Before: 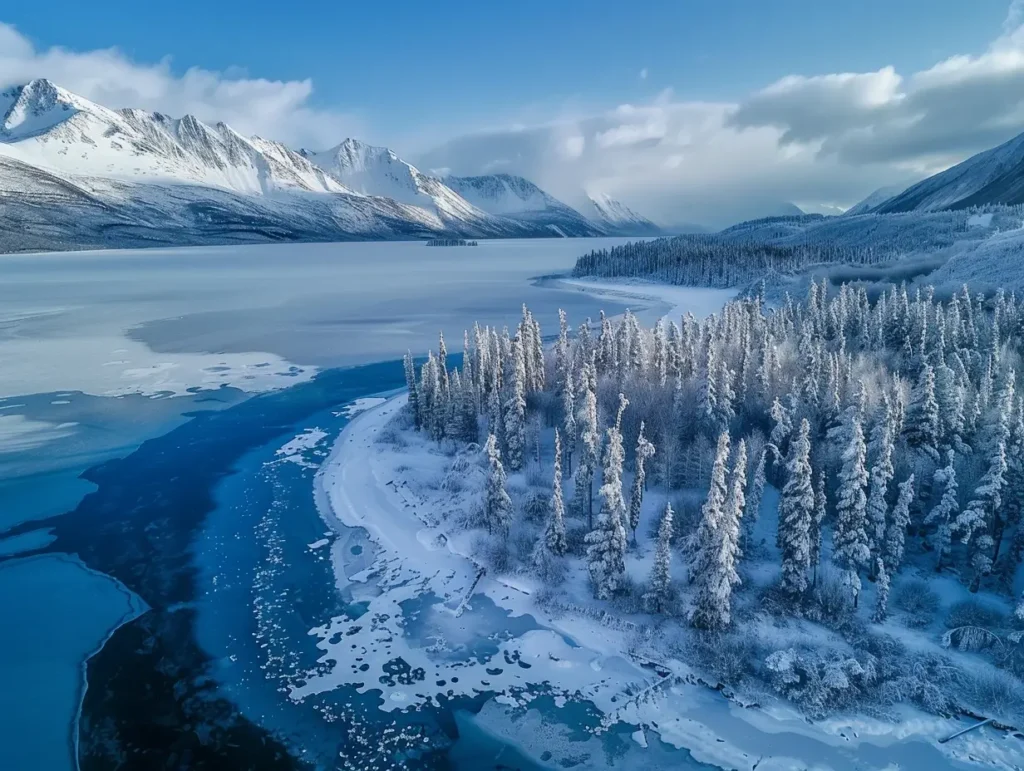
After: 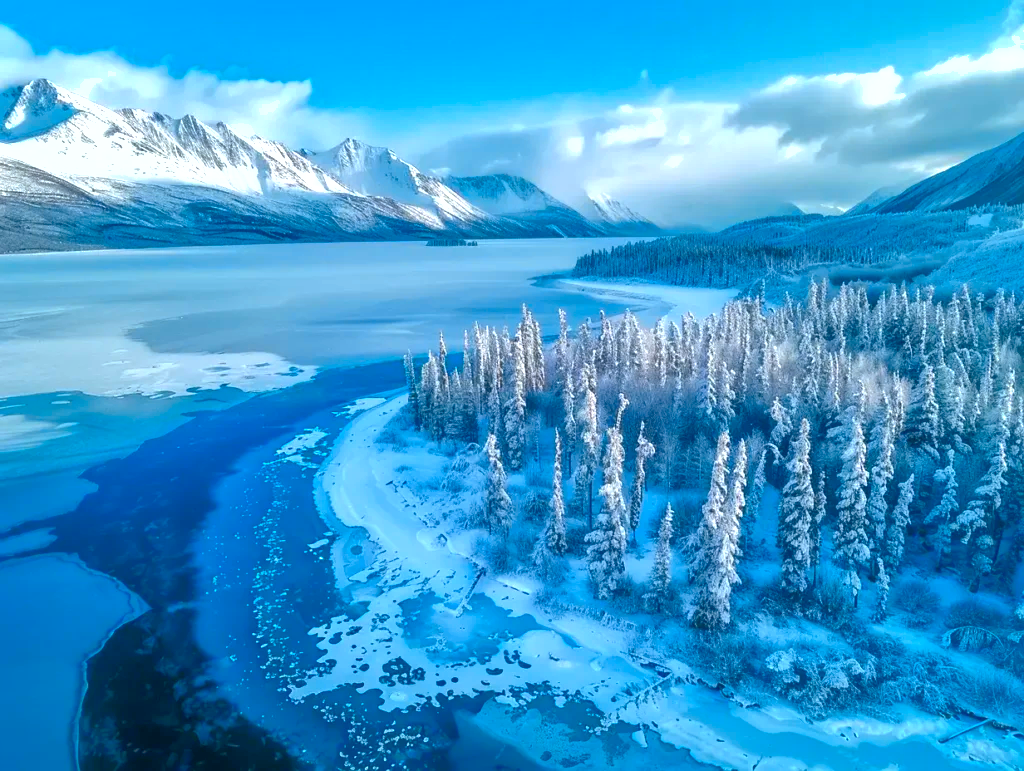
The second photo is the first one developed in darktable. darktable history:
color zones: curves: ch1 [(0.29, 0.492) (0.373, 0.185) (0.509, 0.481)]; ch2 [(0.25, 0.462) (0.749, 0.457)]
shadows and highlights: on, module defaults
color correction: highlights b* 0.041, saturation 1.29
exposure: exposure 0.75 EV, compensate highlight preservation false
